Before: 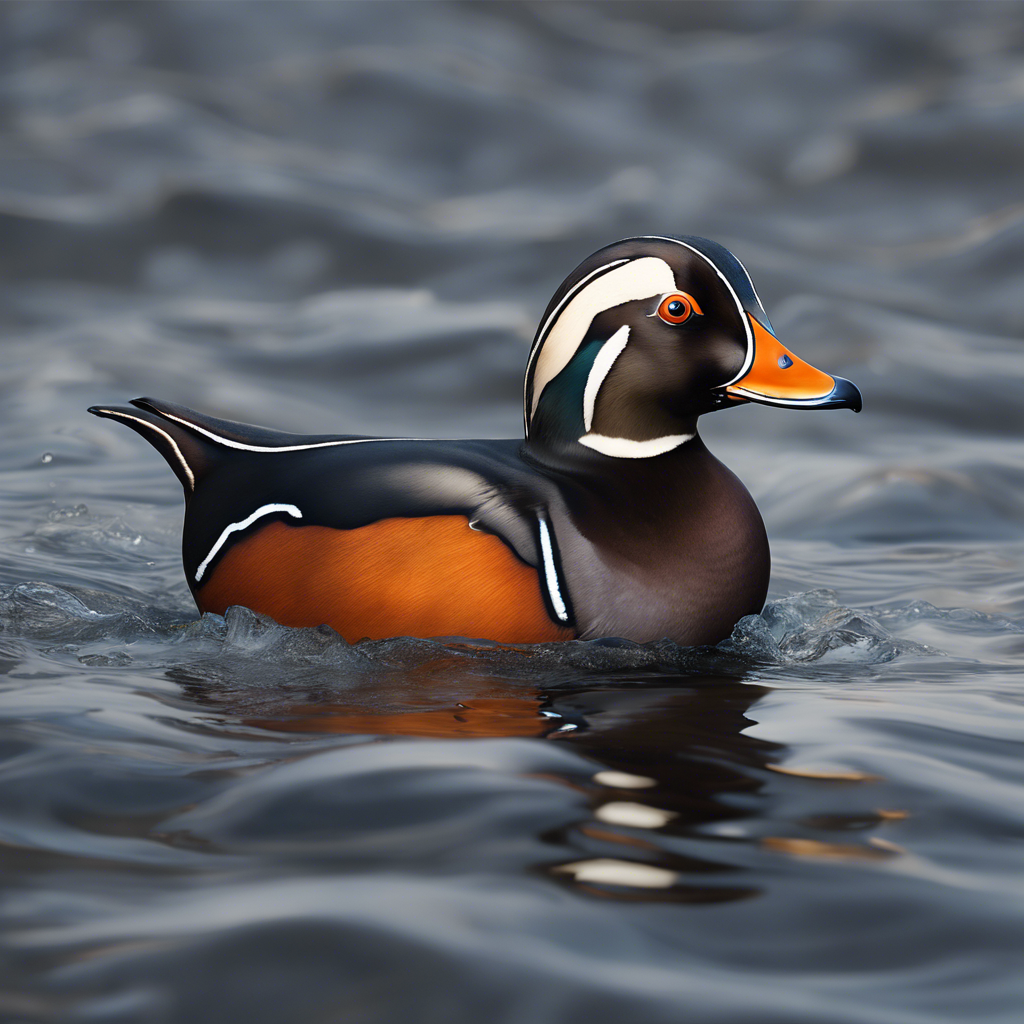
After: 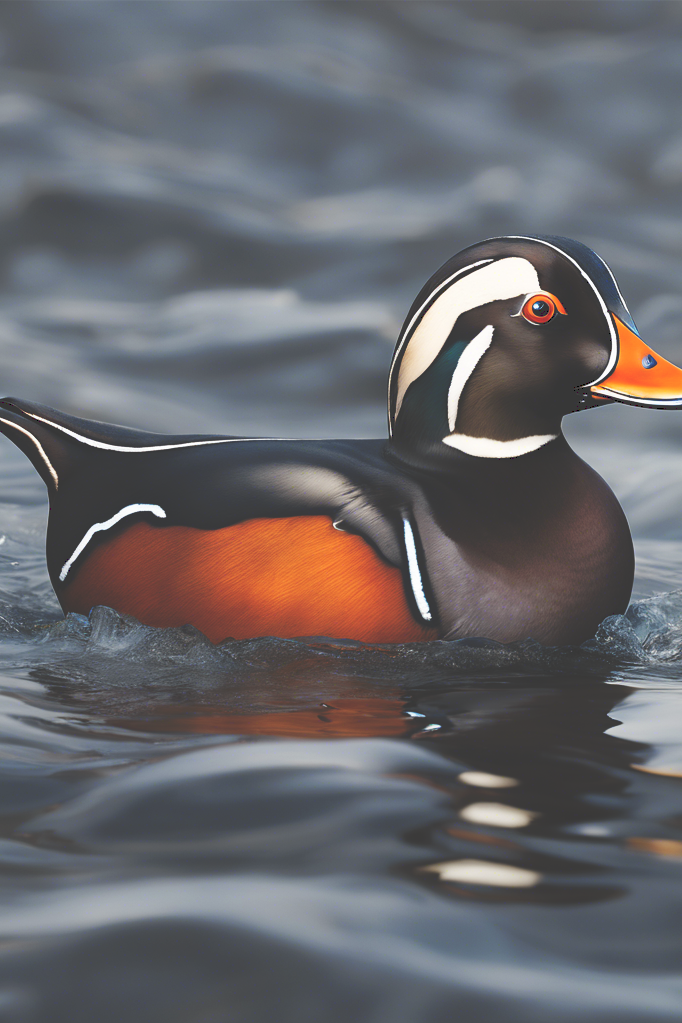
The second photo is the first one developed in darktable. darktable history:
levels: white 99.98%
tone curve: curves: ch0 [(0, 0) (0.003, 0.224) (0.011, 0.229) (0.025, 0.234) (0.044, 0.242) (0.069, 0.249) (0.1, 0.256) (0.136, 0.265) (0.177, 0.285) (0.224, 0.304) (0.277, 0.337) (0.335, 0.385) (0.399, 0.435) (0.468, 0.507) (0.543, 0.59) (0.623, 0.674) (0.709, 0.763) (0.801, 0.852) (0.898, 0.931) (1, 1)], preserve colors none
crop and rotate: left 13.359%, right 20.035%
